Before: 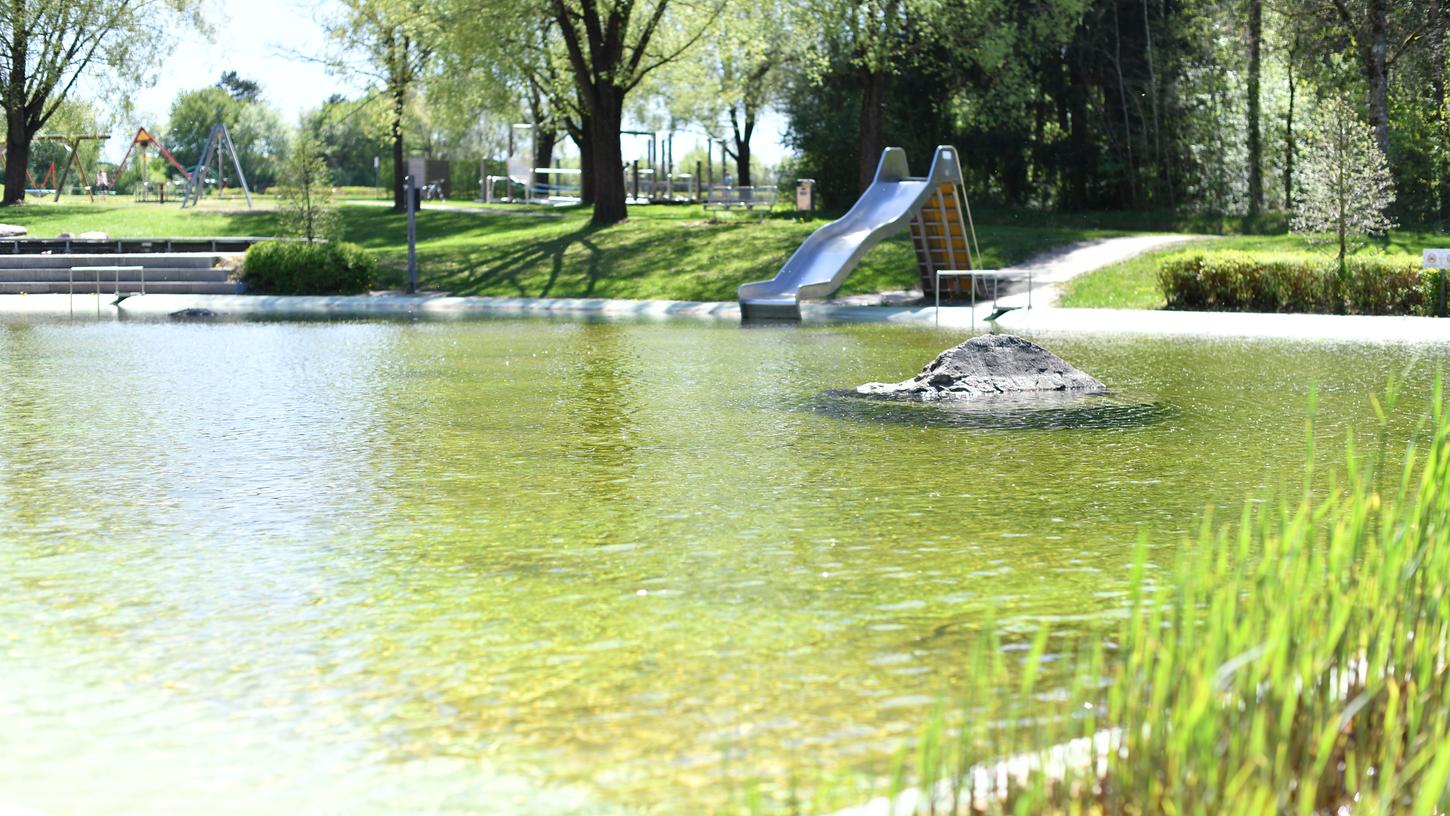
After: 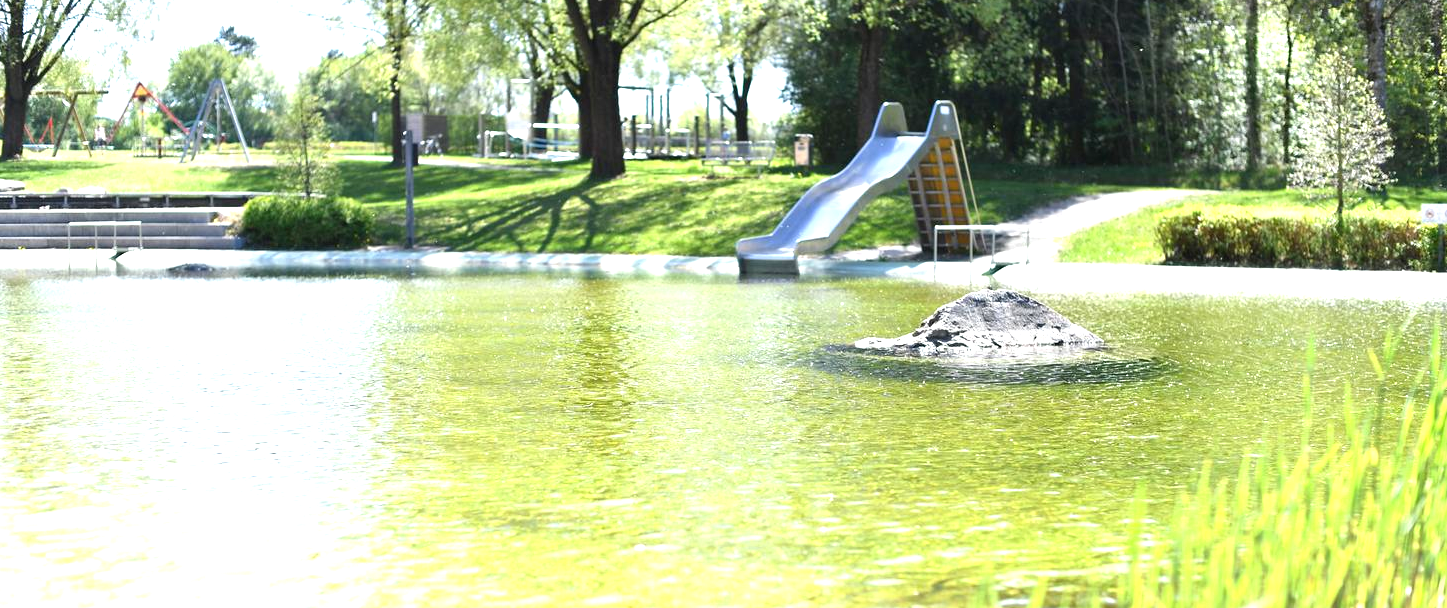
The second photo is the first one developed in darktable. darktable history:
crop: left 0.2%, top 5.562%, bottom 19.899%
exposure: exposure 0.774 EV, compensate exposure bias true, compensate highlight preservation false
